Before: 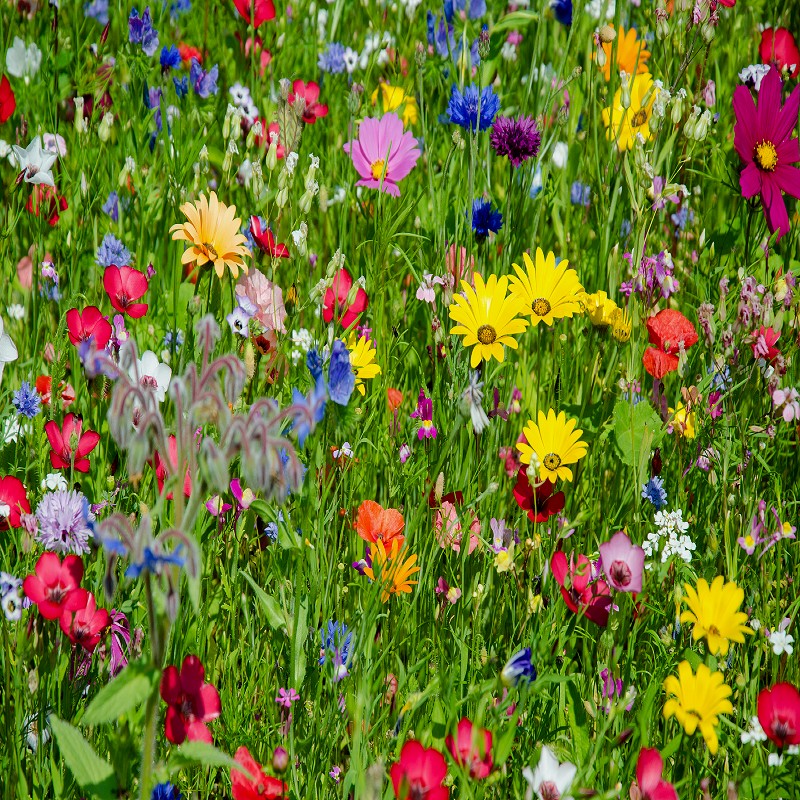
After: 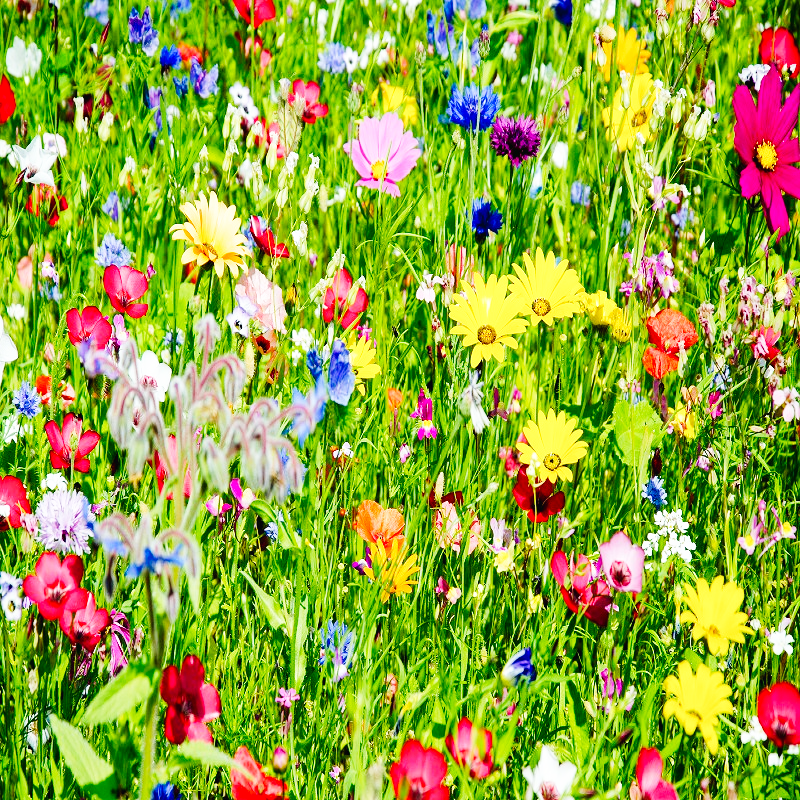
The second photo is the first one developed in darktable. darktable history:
base curve: curves: ch0 [(0, 0.003) (0.001, 0.002) (0.006, 0.004) (0.02, 0.022) (0.048, 0.086) (0.094, 0.234) (0.162, 0.431) (0.258, 0.629) (0.385, 0.8) (0.548, 0.918) (0.751, 0.988) (1, 1)], preserve colors none
white balance: emerald 1
